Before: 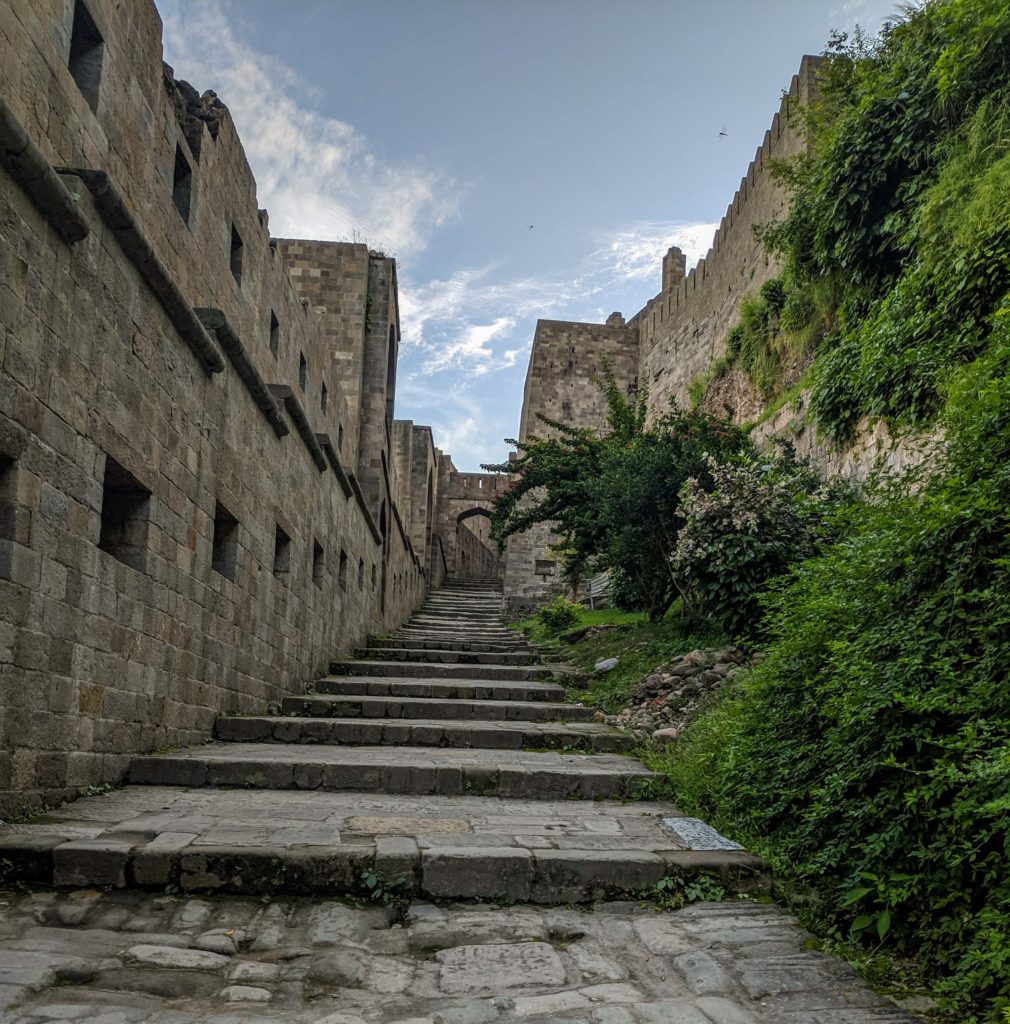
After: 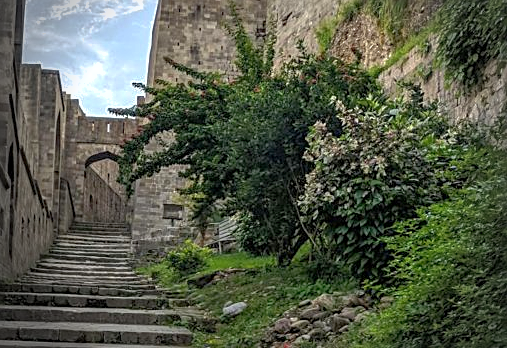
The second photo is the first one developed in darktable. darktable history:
shadows and highlights: on, module defaults
crop: left 36.836%, top 34.856%, right 12.925%, bottom 31.093%
tone equalizer: on, module defaults
sharpen: amount 0.496
vignetting: fall-off start 76.8%, fall-off radius 27.46%, width/height ratio 0.977
exposure: black level correction 0, exposure 0.499 EV, compensate exposure bias true, compensate highlight preservation false
